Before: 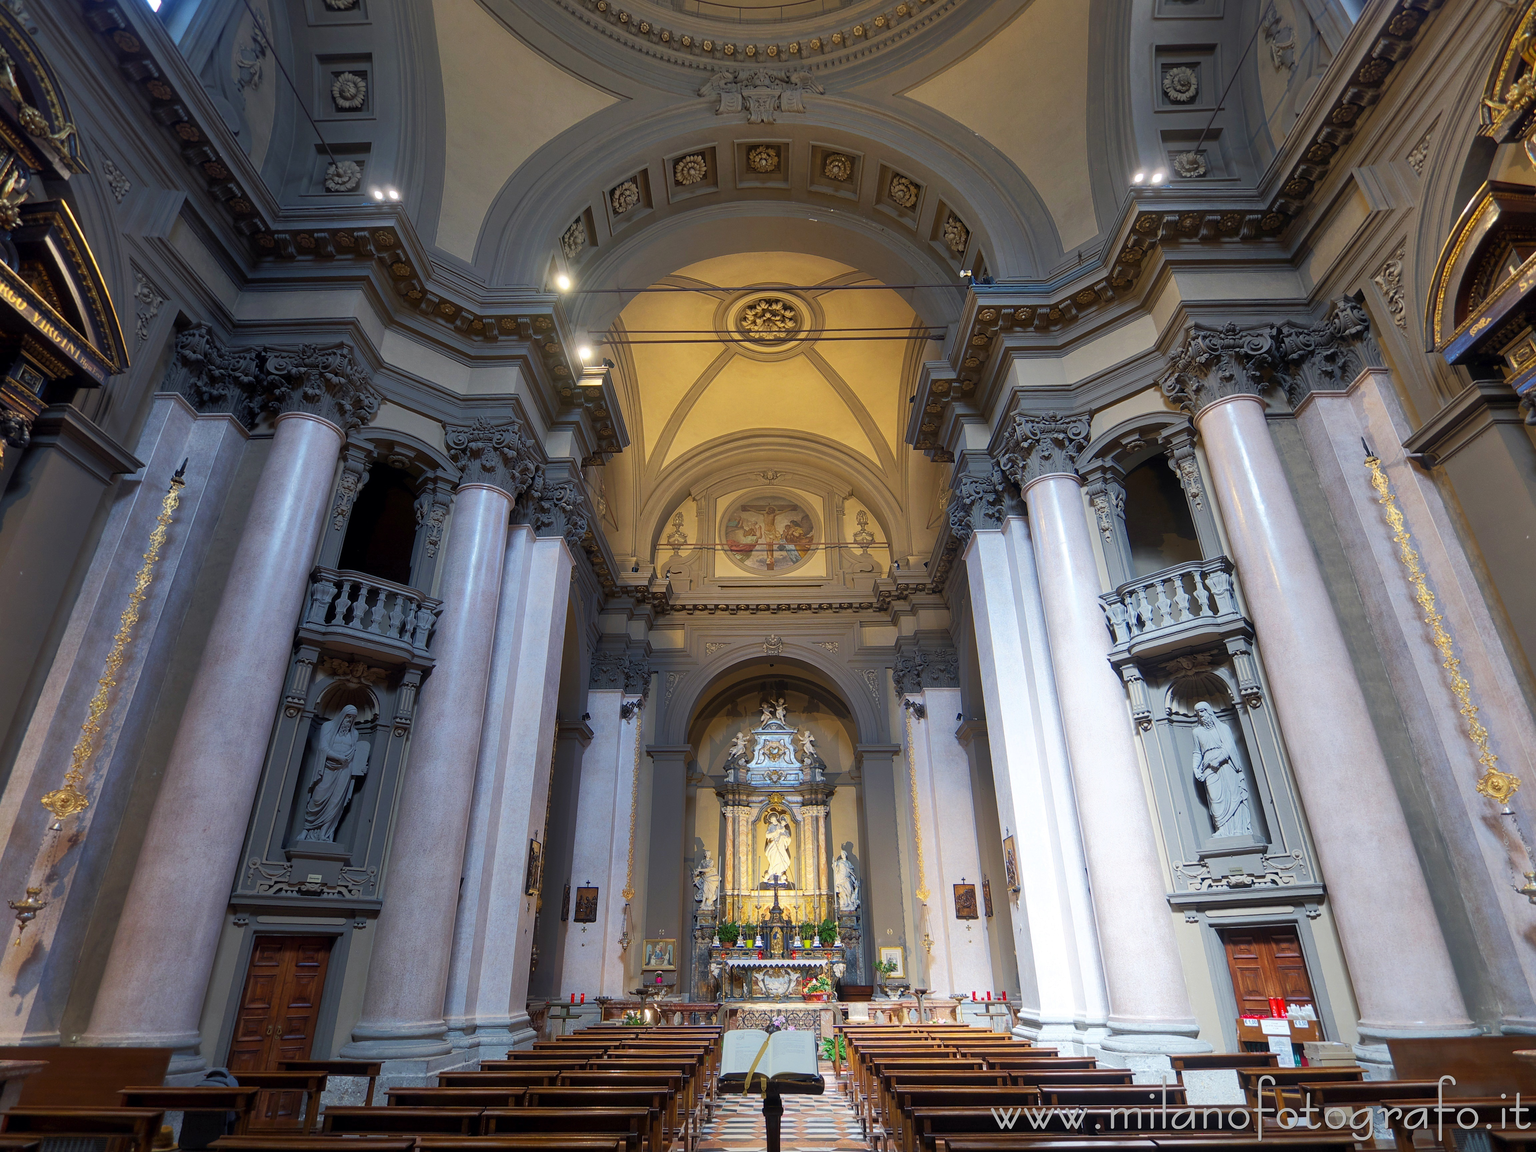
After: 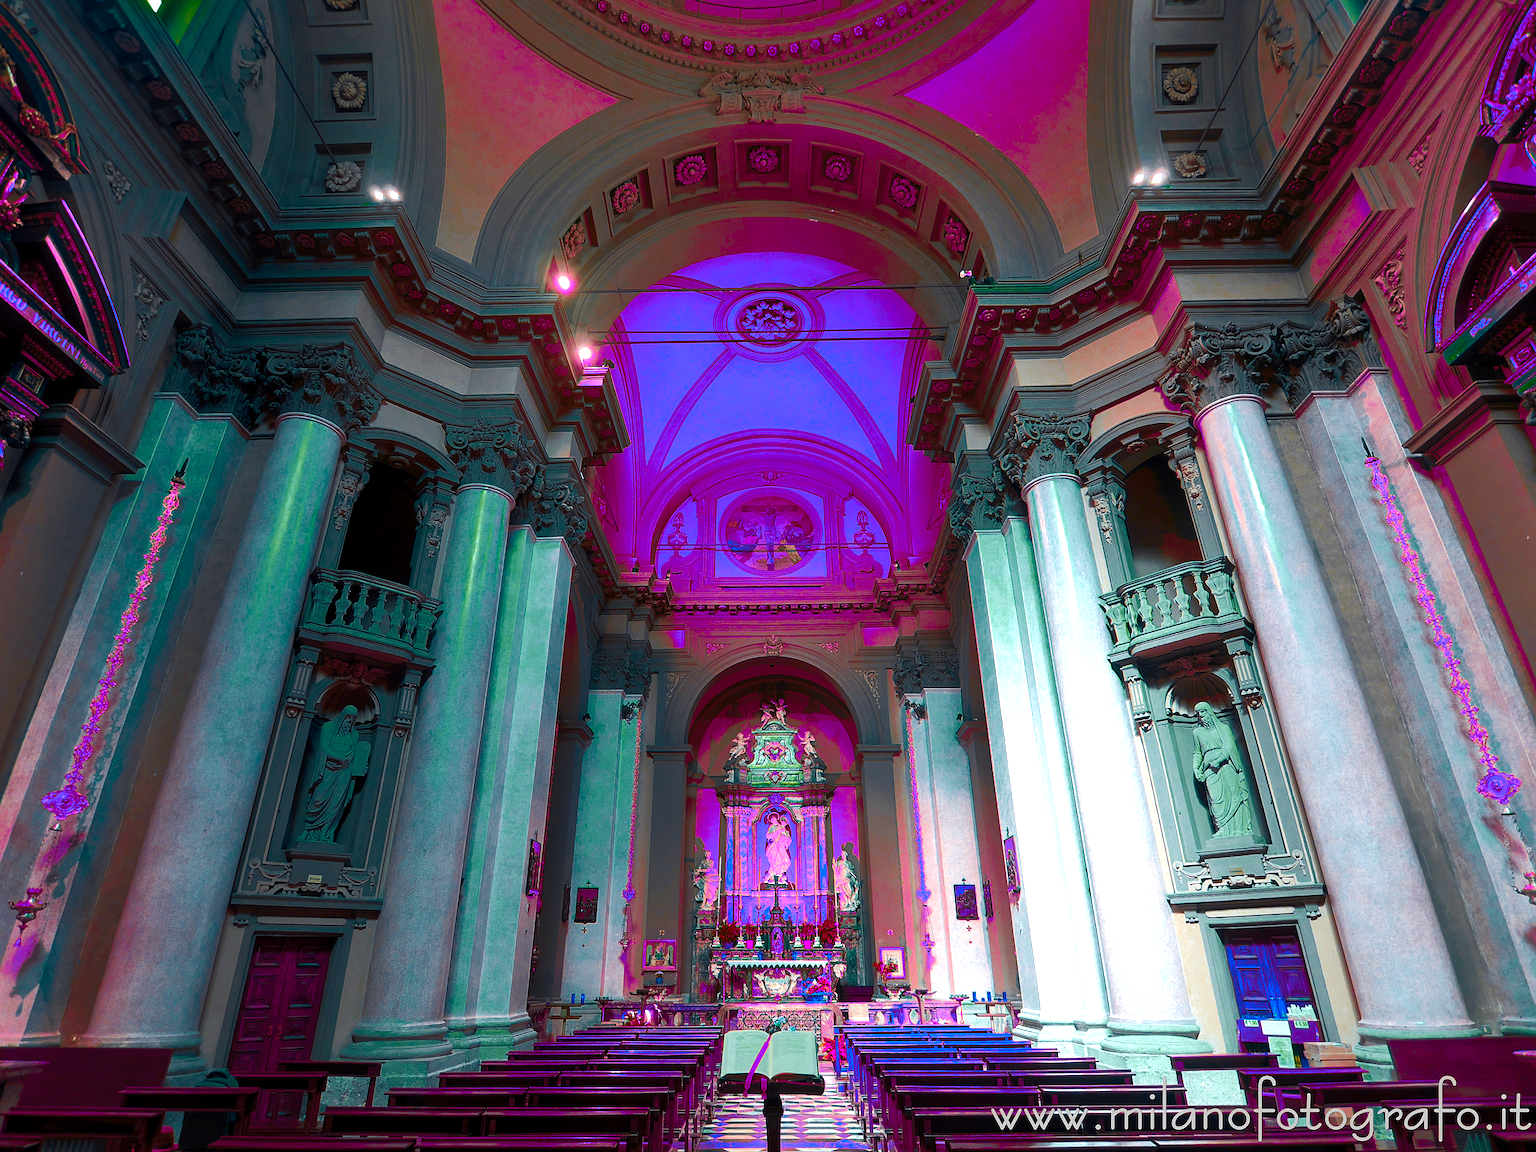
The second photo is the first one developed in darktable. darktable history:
sharpen: radius 1.967
color zones: curves: ch0 [(0.826, 0.353)]; ch1 [(0.242, 0.647) (0.889, 0.342)]; ch2 [(0.246, 0.089) (0.969, 0.068)]
color balance rgb: linear chroma grading › shadows -40%, linear chroma grading › highlights 40%, linear chroma grading › global chroma 45%, linear chroma grading › mid-tones -30%, perceptual saturation grading › global saturation 55%, perceptual saturation grading › highlights -50%, perceptual saturation grading › mid-tones 40%, perceptual saturation grading › shadows 30%, perceptual brilliance grading › global brilliance 20%, perceptual brilliance grading › shadows -40%, global vibrance 35%
